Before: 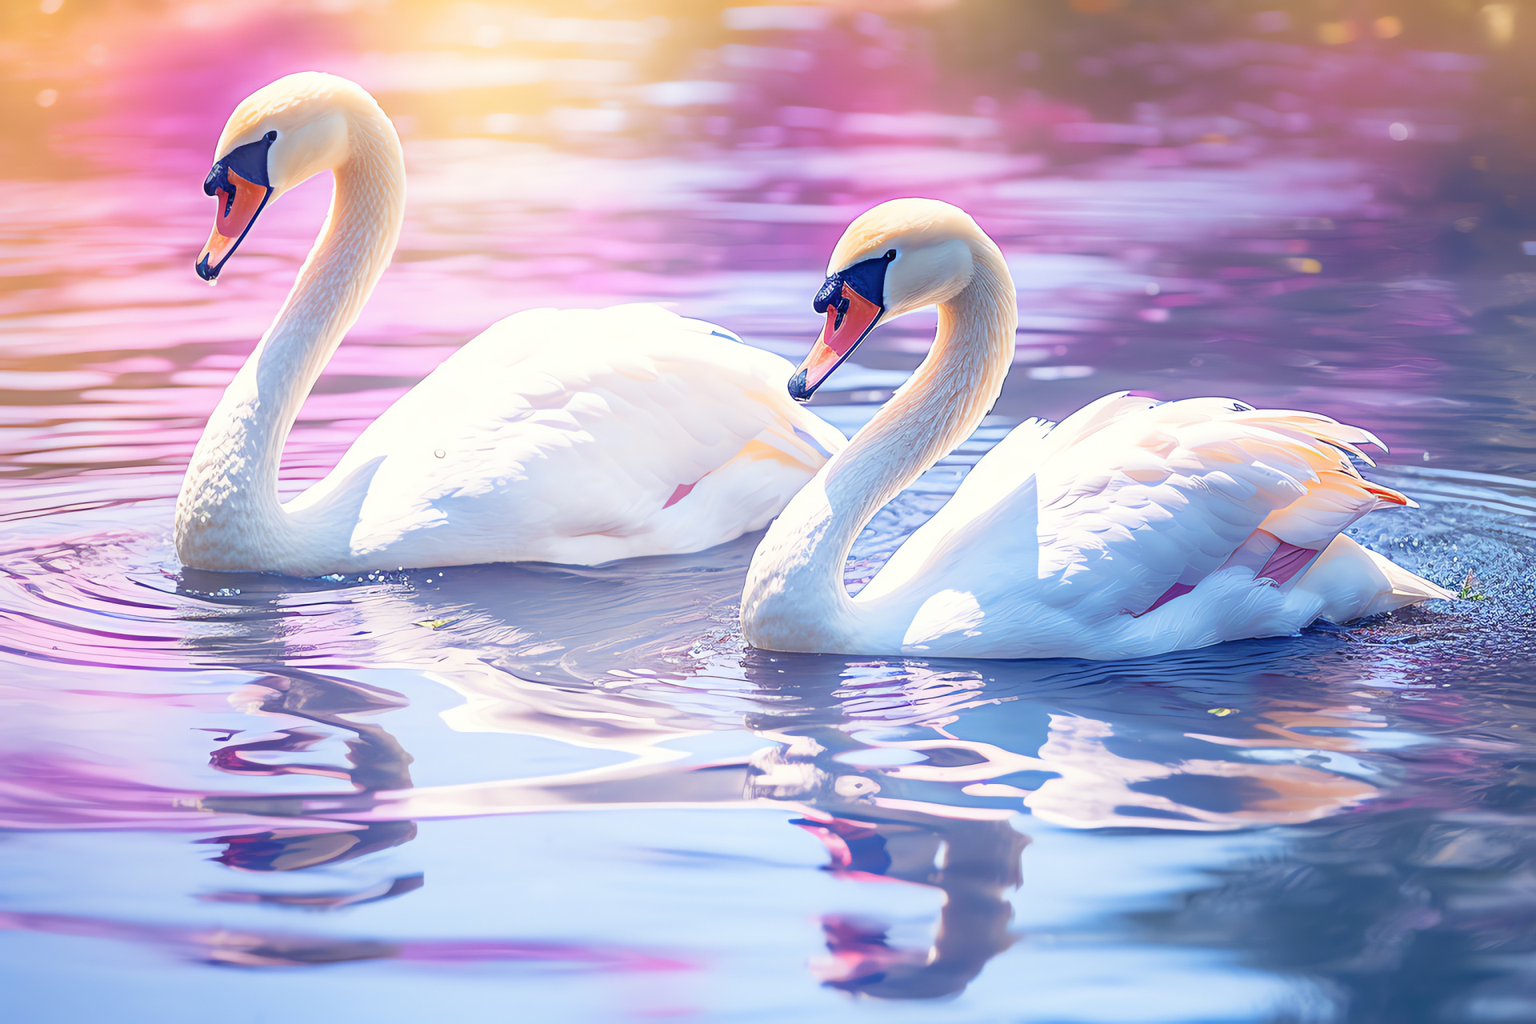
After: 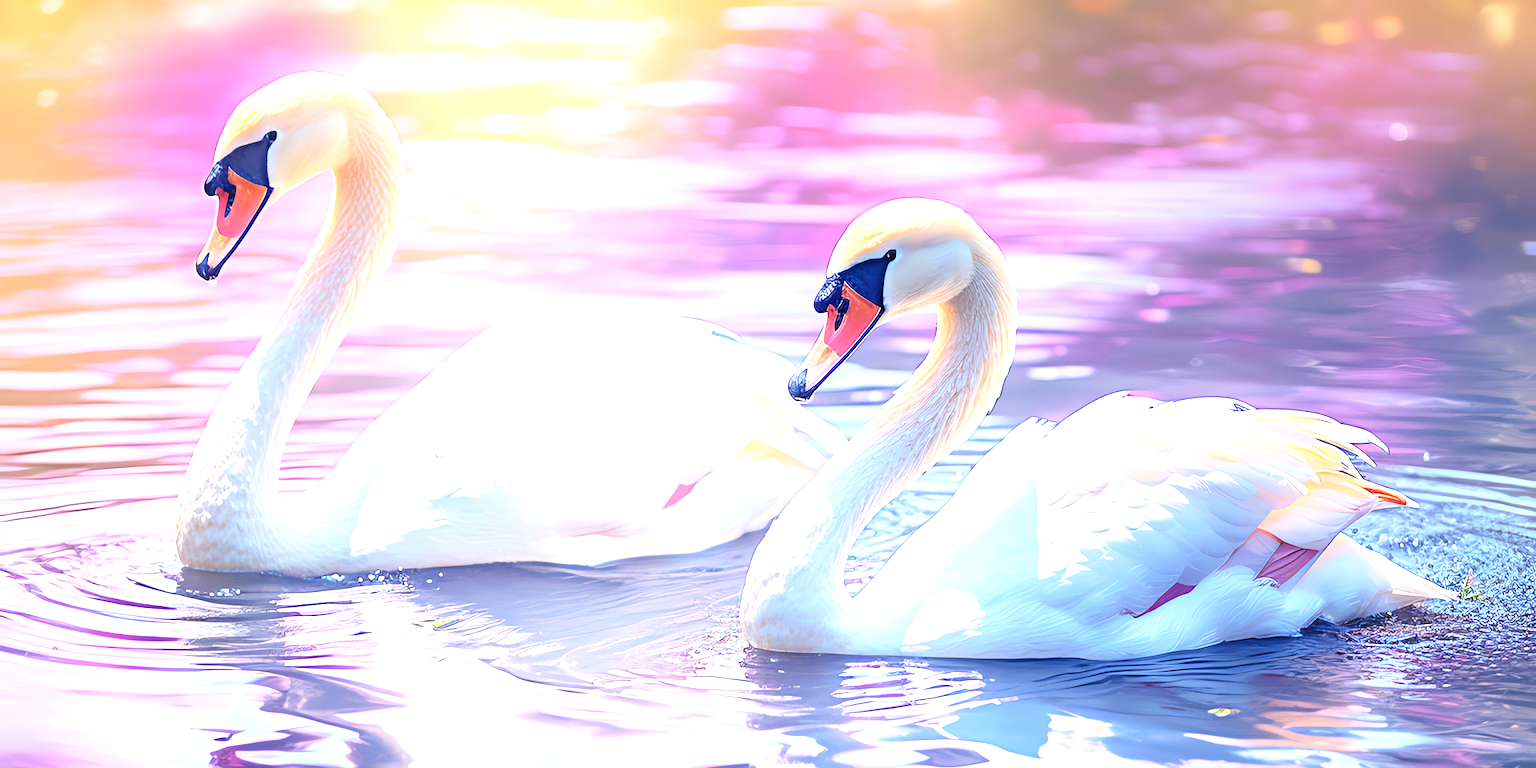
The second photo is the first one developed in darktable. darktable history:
crop: bottom 24.967%
exposure: exposure 0.7 EV, compensate highlight preservation false
contrast brightness saturation: contrast 0.15, brightness 0.05
